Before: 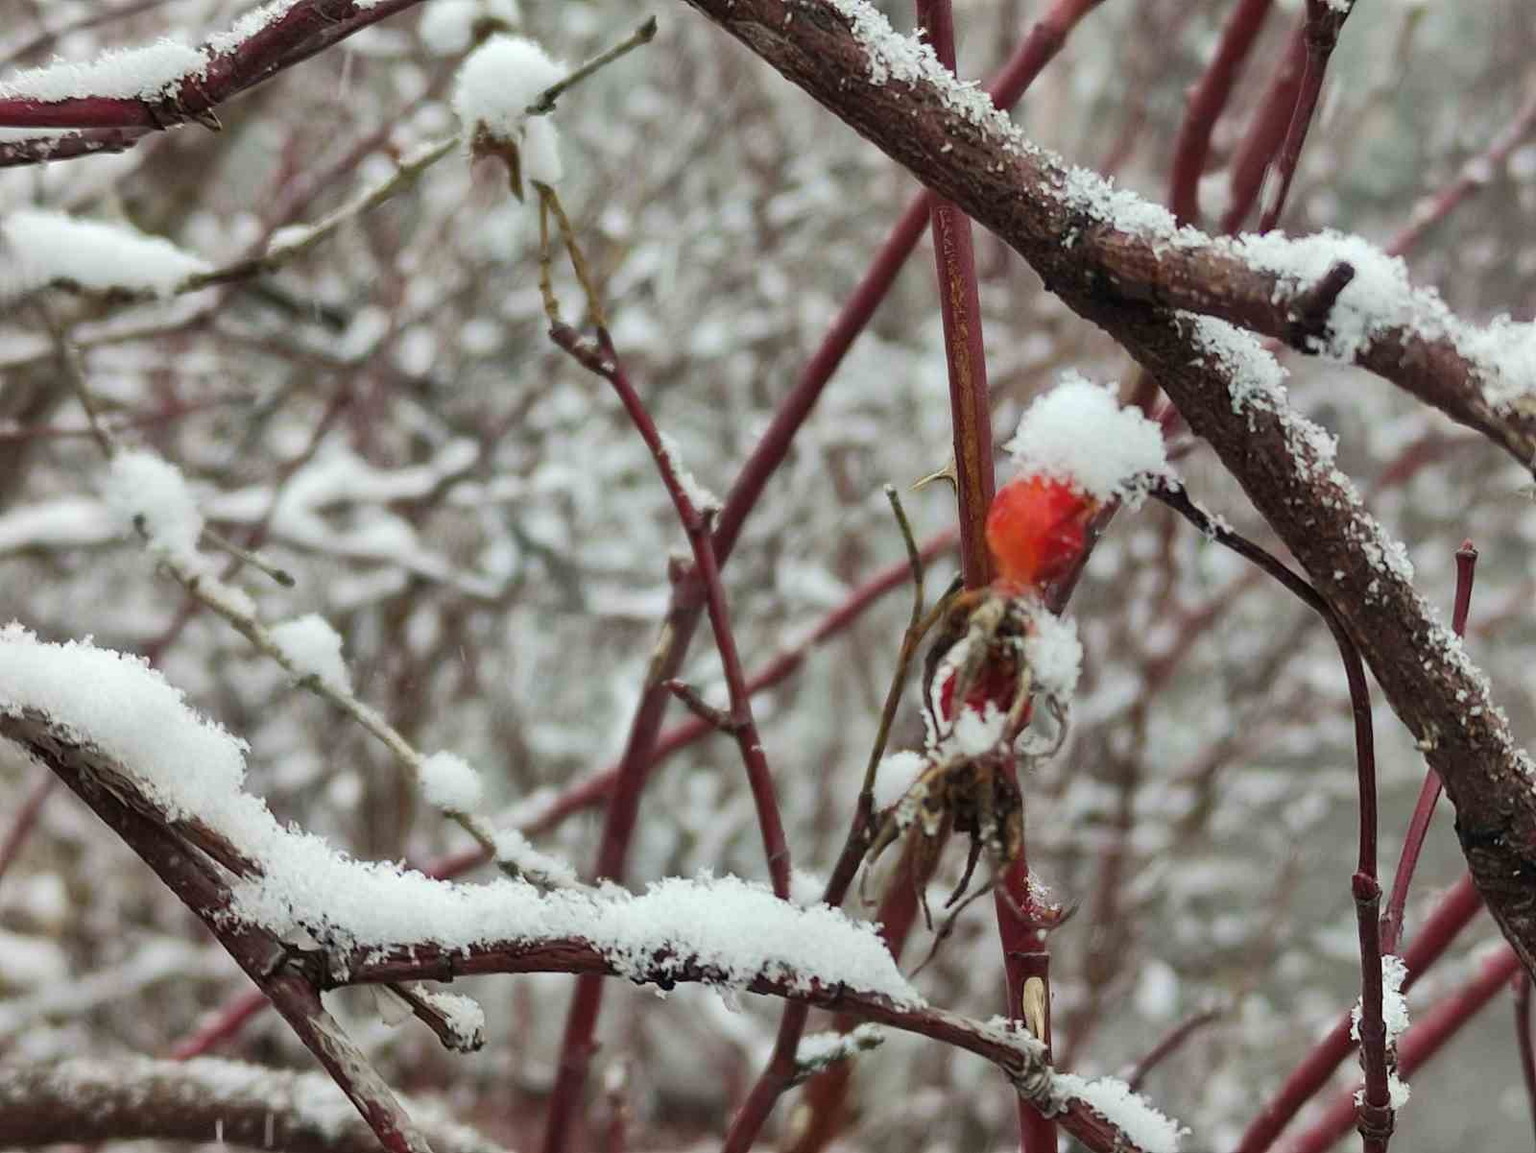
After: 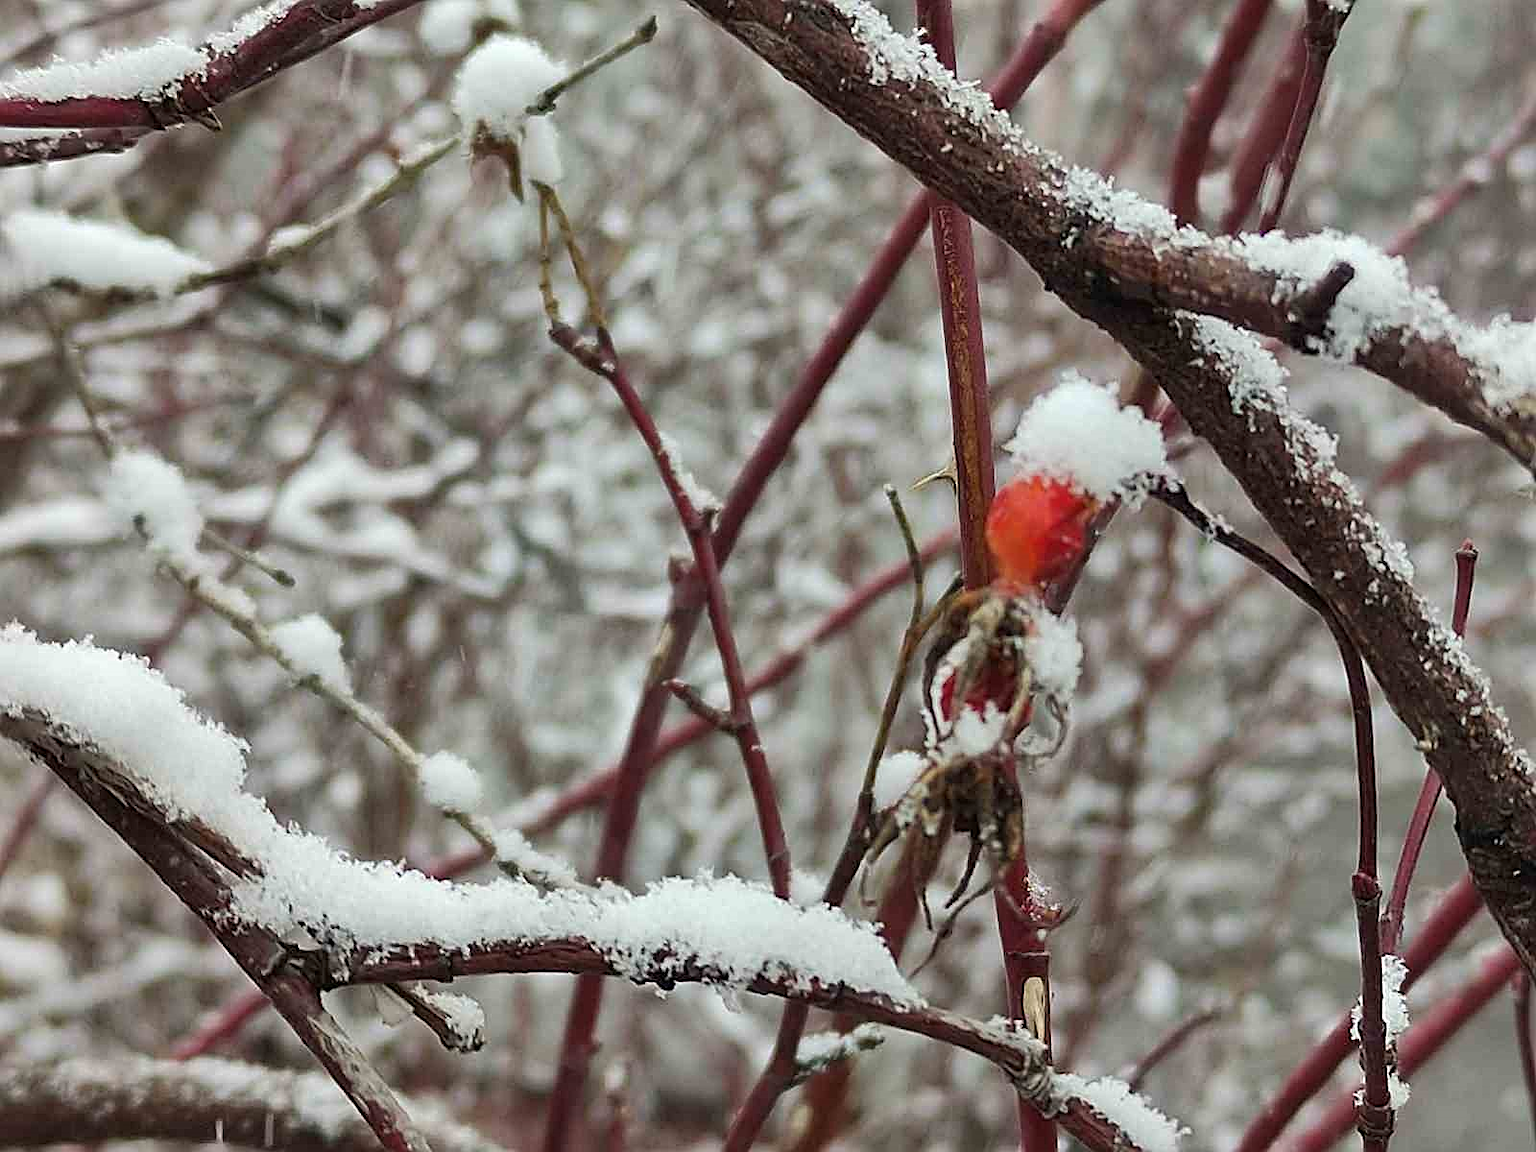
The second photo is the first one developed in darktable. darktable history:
sharpen: amount 0.885
